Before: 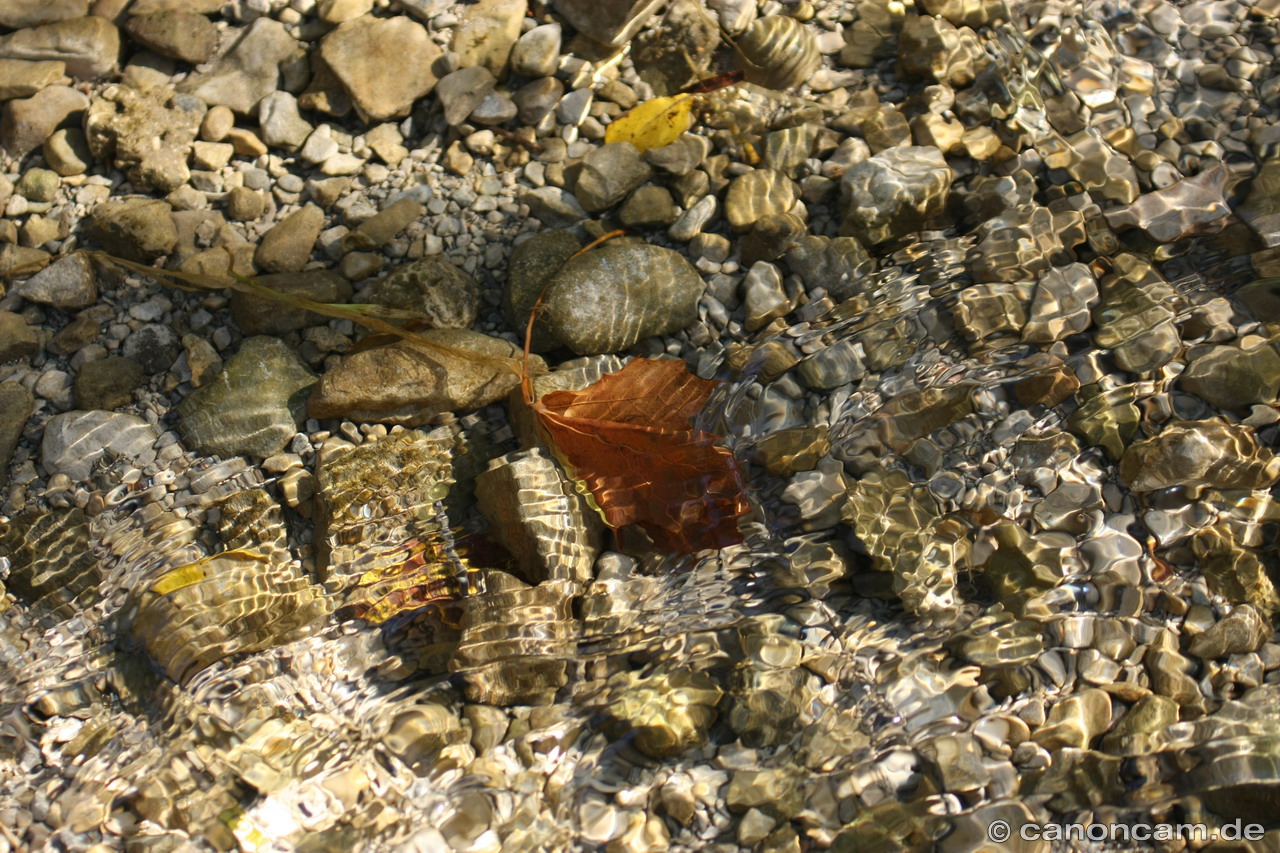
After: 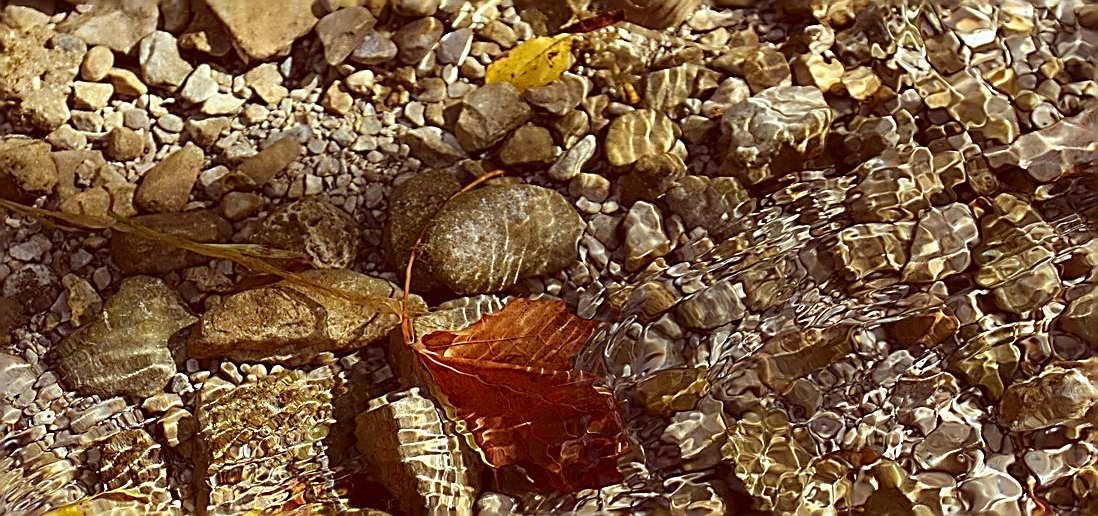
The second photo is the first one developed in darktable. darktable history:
crop and rotate: left 9.408%, top 7.155%, right 4.807%, bottom 32.291%
color correction: highlights a* -7.01, highlights b* -0.179, shadows a* 20.33, shadows b* 11.49
sharpen: amount 1.85
